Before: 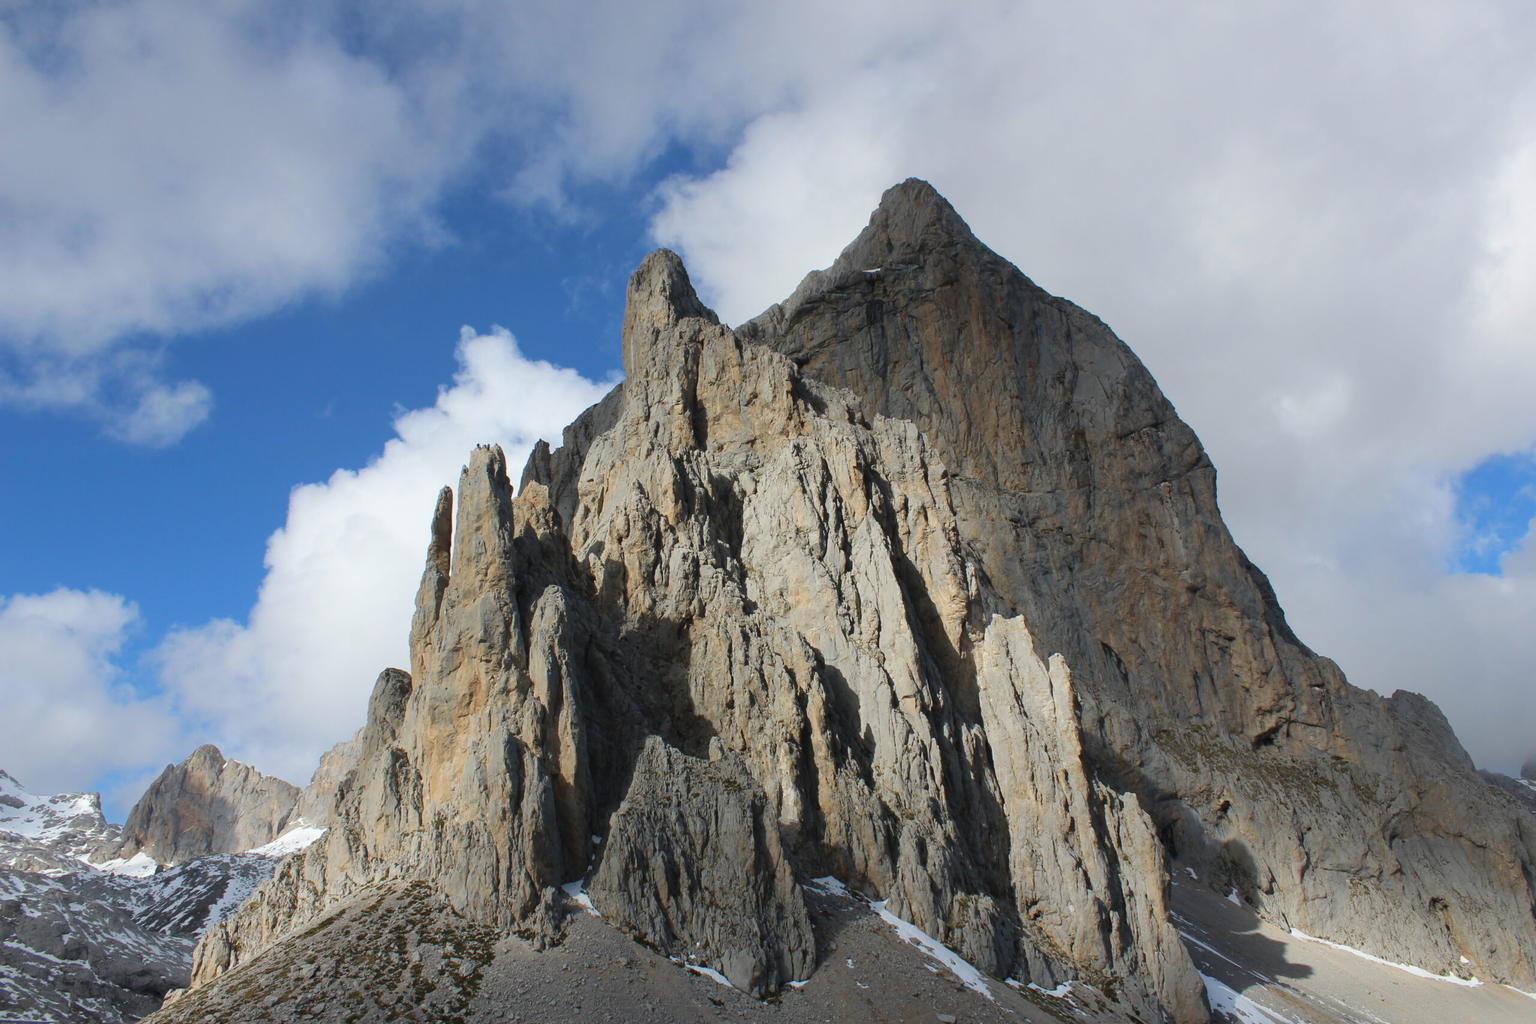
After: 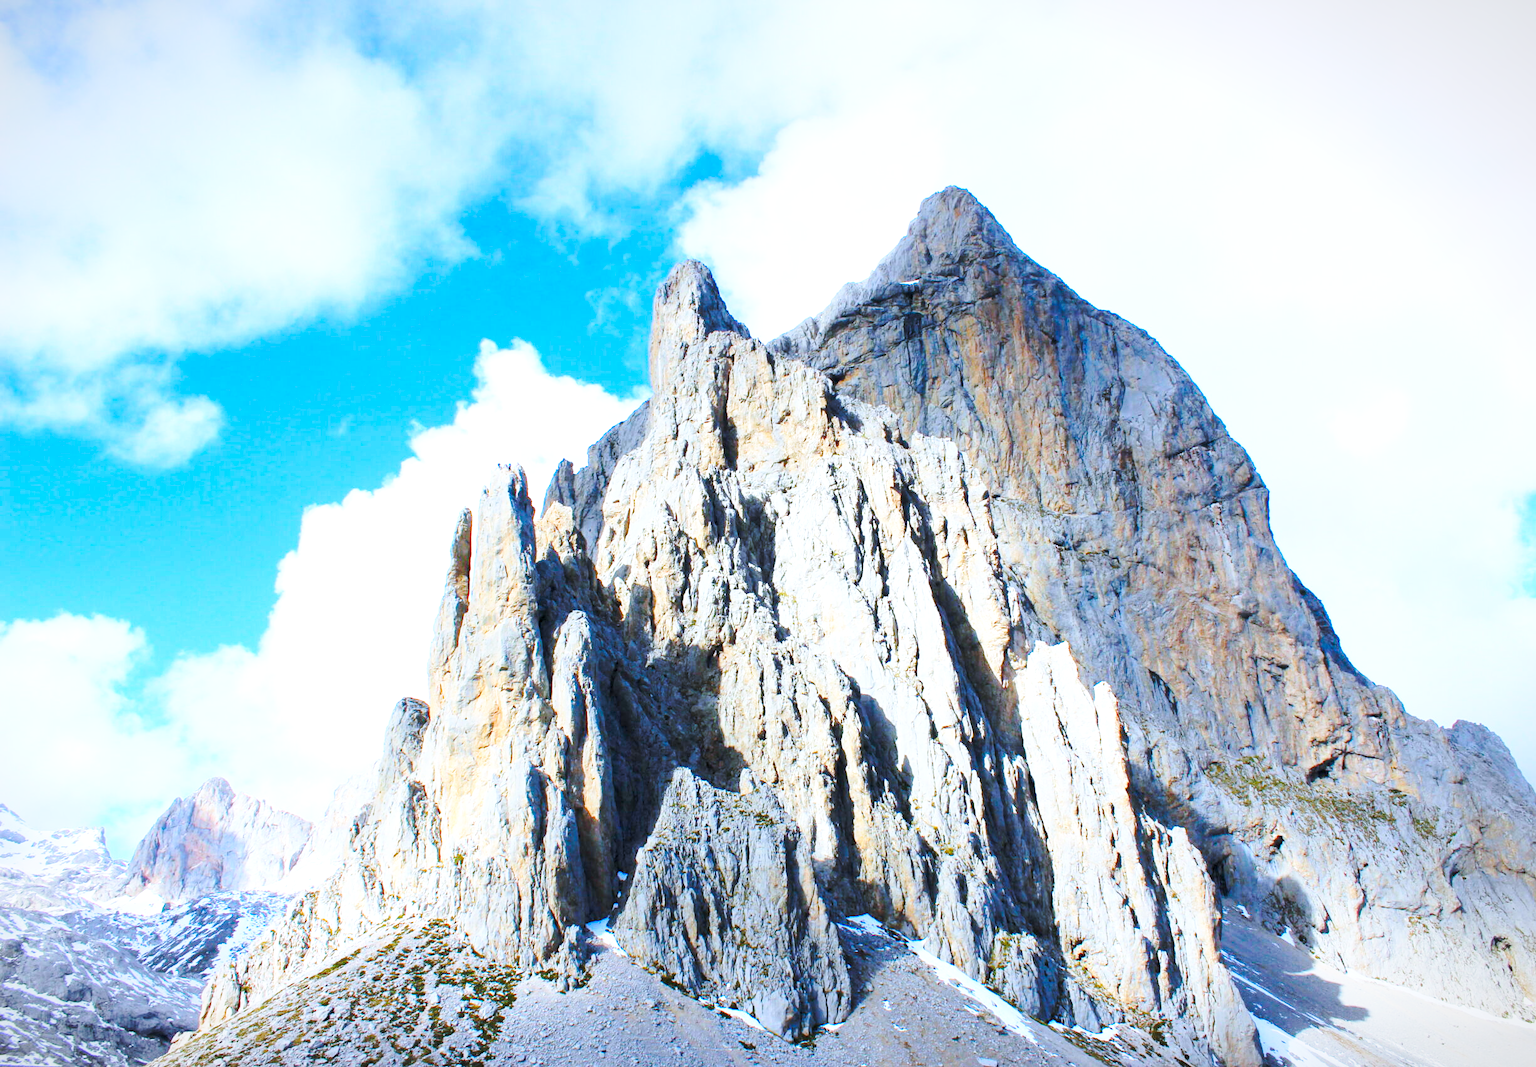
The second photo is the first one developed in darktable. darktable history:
local contrast: highlights 100%, shadows 100%, detail 120%, midtone range 0.2
crop: right 4.126%, bottom 0.031%
vignetting: fall-off start 100%, brightness -0.282, width/height ratio 1.31
color balance rgb: global offset › luminance -0.51%, perceptual saturation grading › global saturation 27.53%, perceptual saturation grading › highlights -25%, perceptual saturation grading › shadows 25%, perceptual brilliance grading › highlights 6.62%, perceptual brilliance grading › mid-tones 17.07%, perceptual brilliance grading › shadows -5.23%
white balance: red 0.948, green 1.02, blue 1.176
exposure: black level correction 0, exposure 0.5 EV, compensate exposure bias true, compensate highlight preservation false
contrast brightness saturation: contrast 0.07, brightness 0.18, saturation 0.4
base curve: curves: ch0 [(0, 0) (0.032, 0.037) (0.105, 0.228) (0.435, 0.76) (0.856, 0.983) (1, 1)], preserve colors none
